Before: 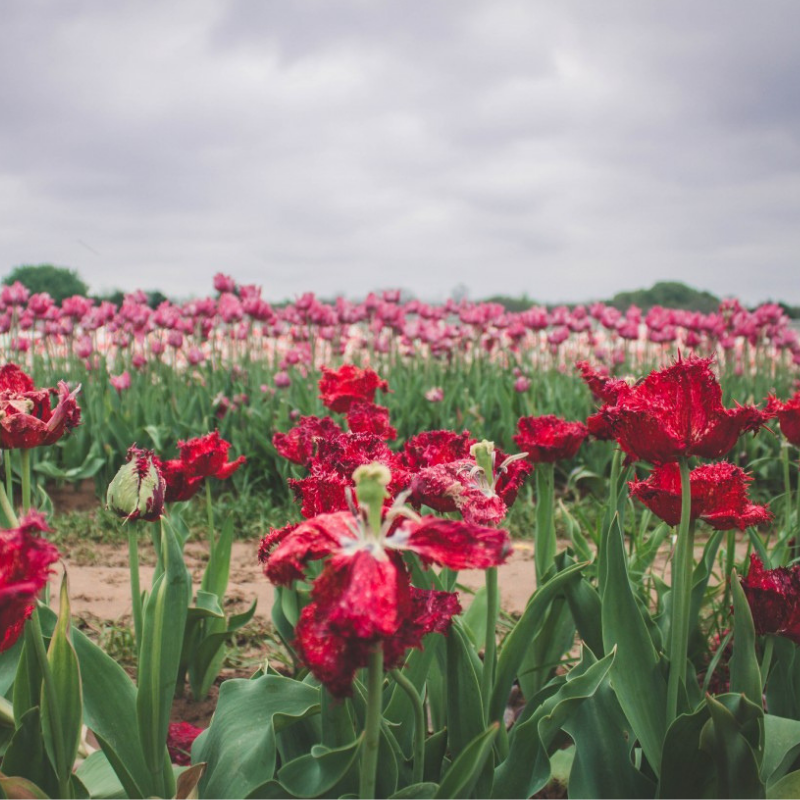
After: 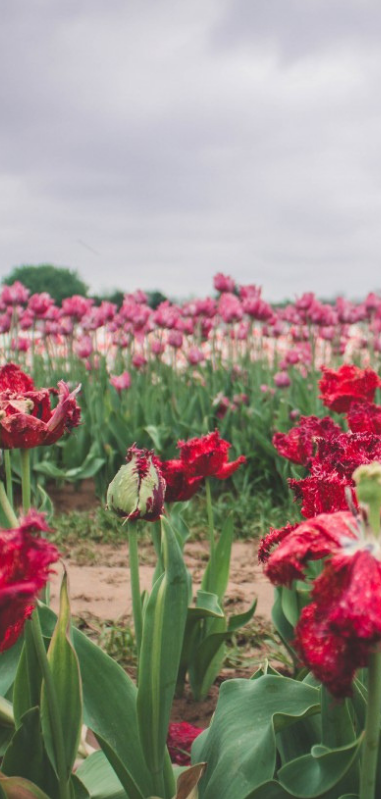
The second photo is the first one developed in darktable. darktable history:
crop and rotate: left 0.008%, top 0%, right 52.358%
